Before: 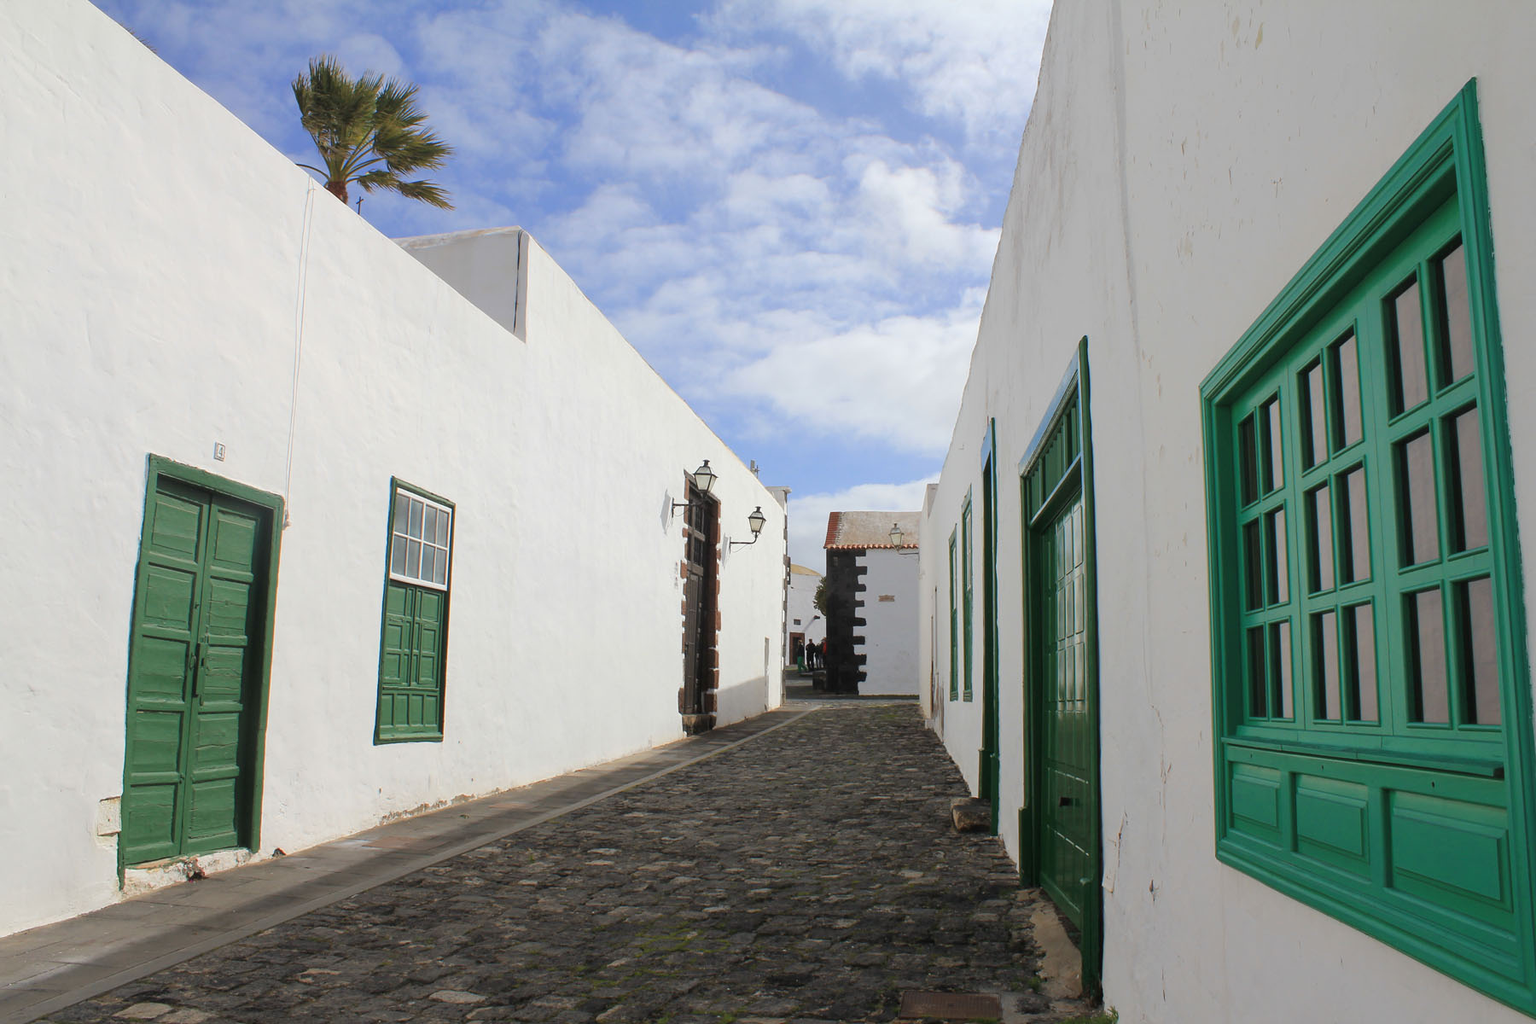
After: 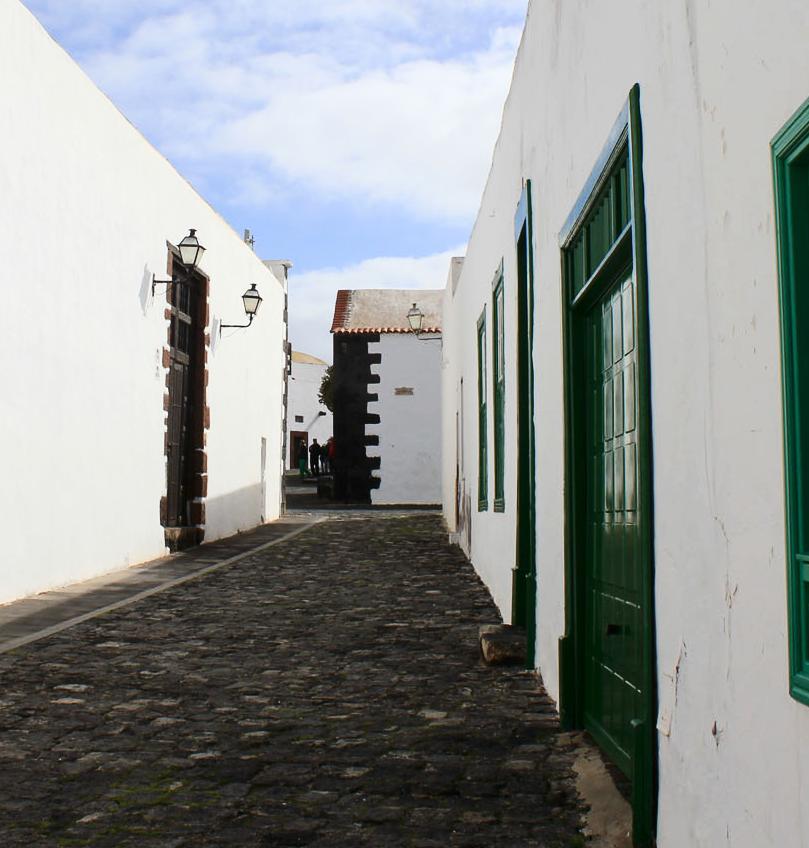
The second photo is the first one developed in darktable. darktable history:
crop: left 35.323%, top 25.913%, right 19.694%, bottom 3.352%
contrast brightness saturation: contrast 0.275
